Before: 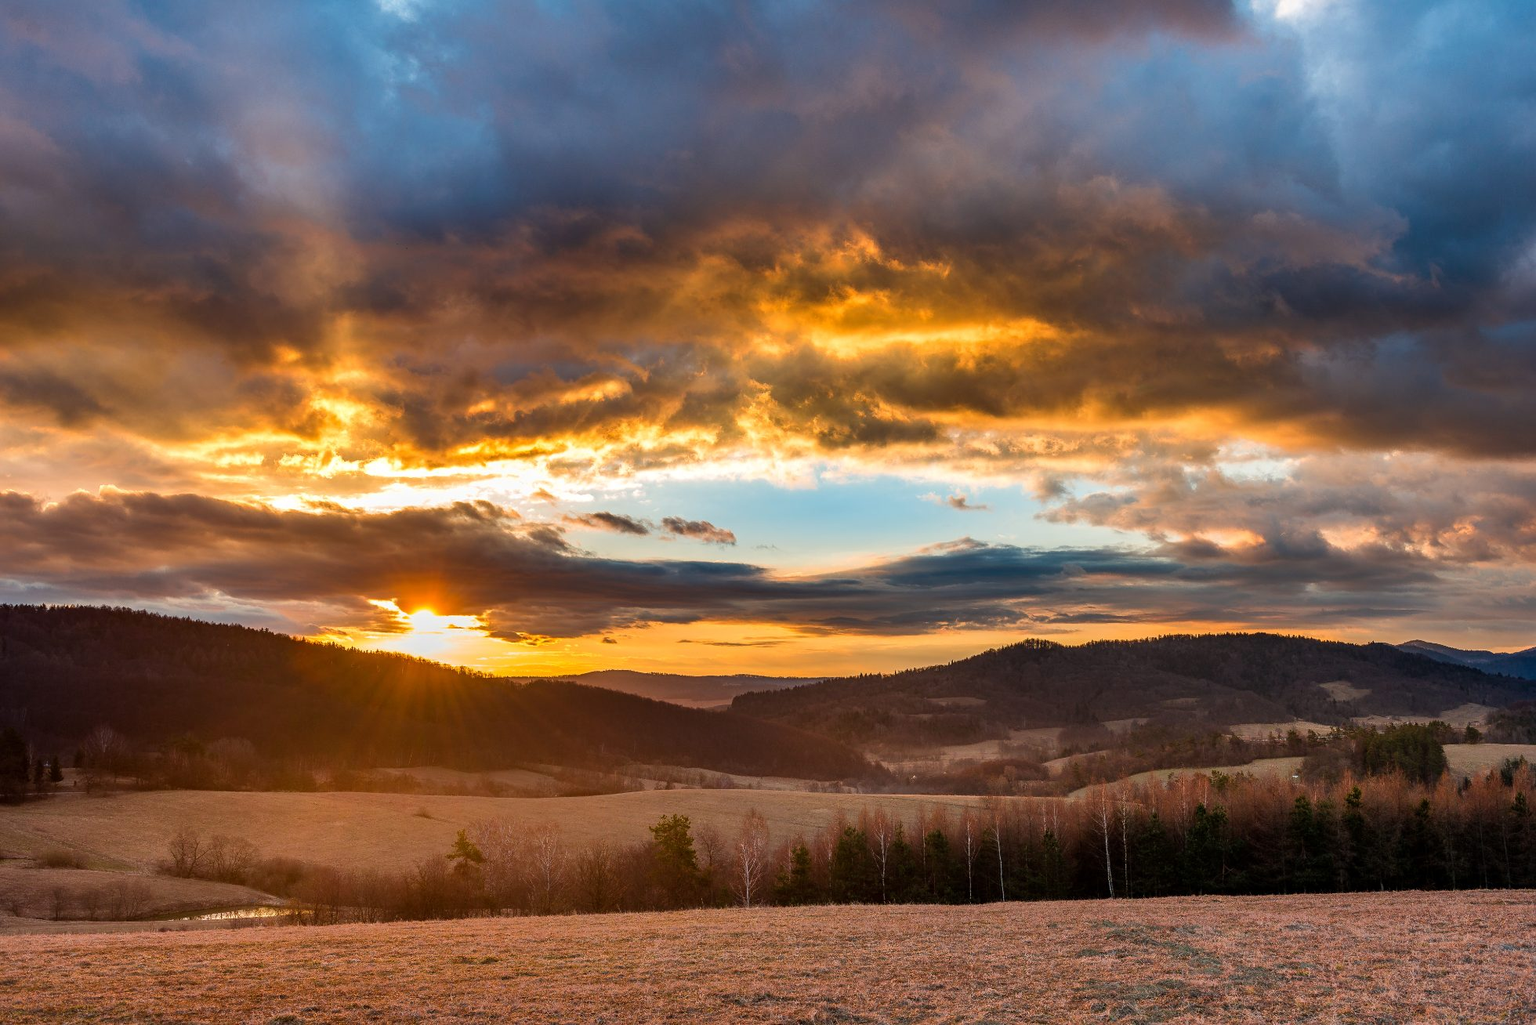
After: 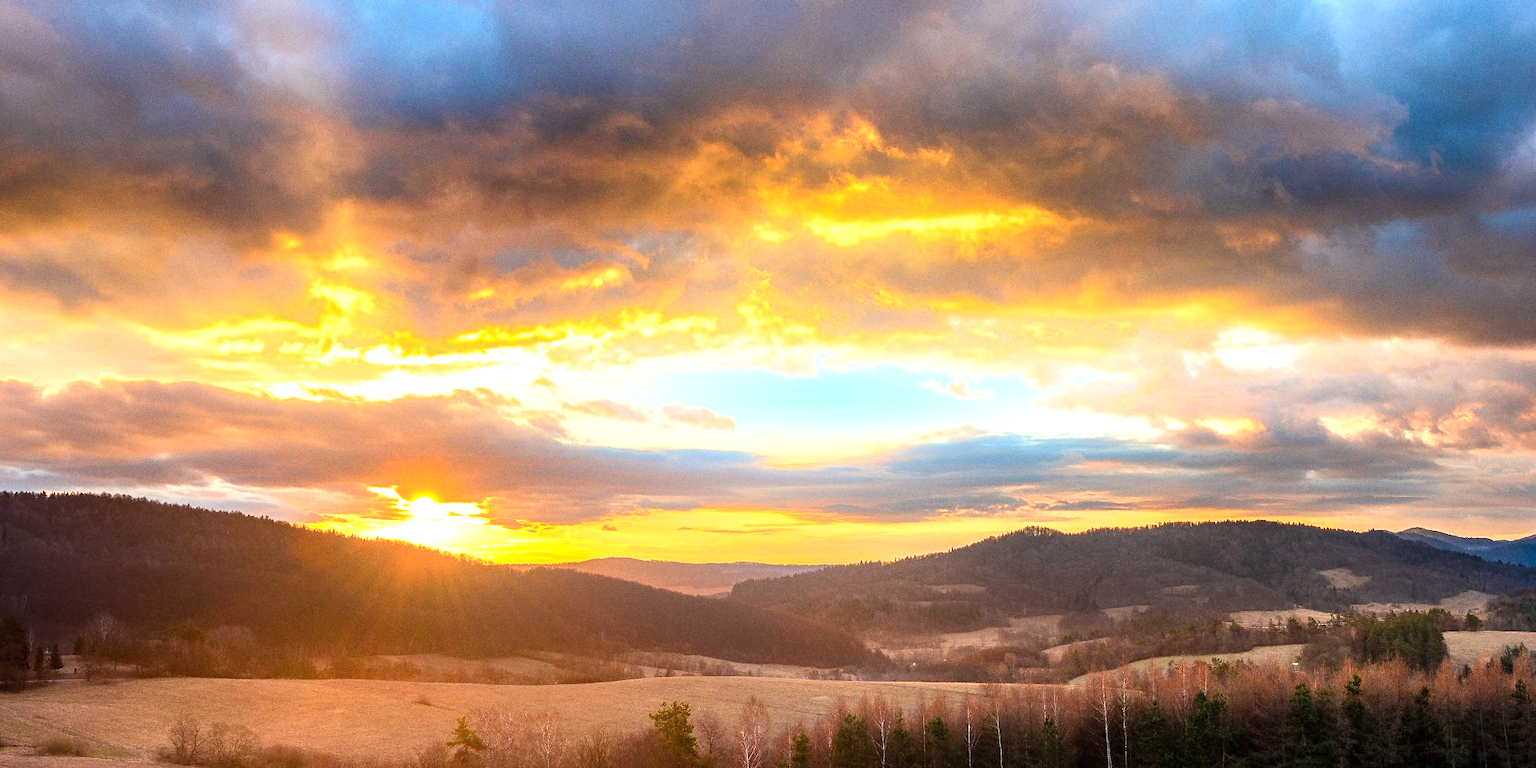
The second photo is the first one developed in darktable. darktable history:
crop: top 11.038%, bottom 13.962%
color zones: curves: ch0 [(0.068, 0.464) (0.25, 0.5) (0.48, 0.508) (0.75, 0.536) (0.886, 0.476) (0.967, 0.456)]; ch1 [(0.066, 0.456) (0.25, 0.5) (0.616, 0.508) (0.746, 0.56) (0.934, 0.444)]
exposure: black level correction 0, exposure 1.1 EV, compensate highlight preservation false
grain: coarseness 0.09 ISO
bloom: size 16%, threshold 98%, strength 20%
